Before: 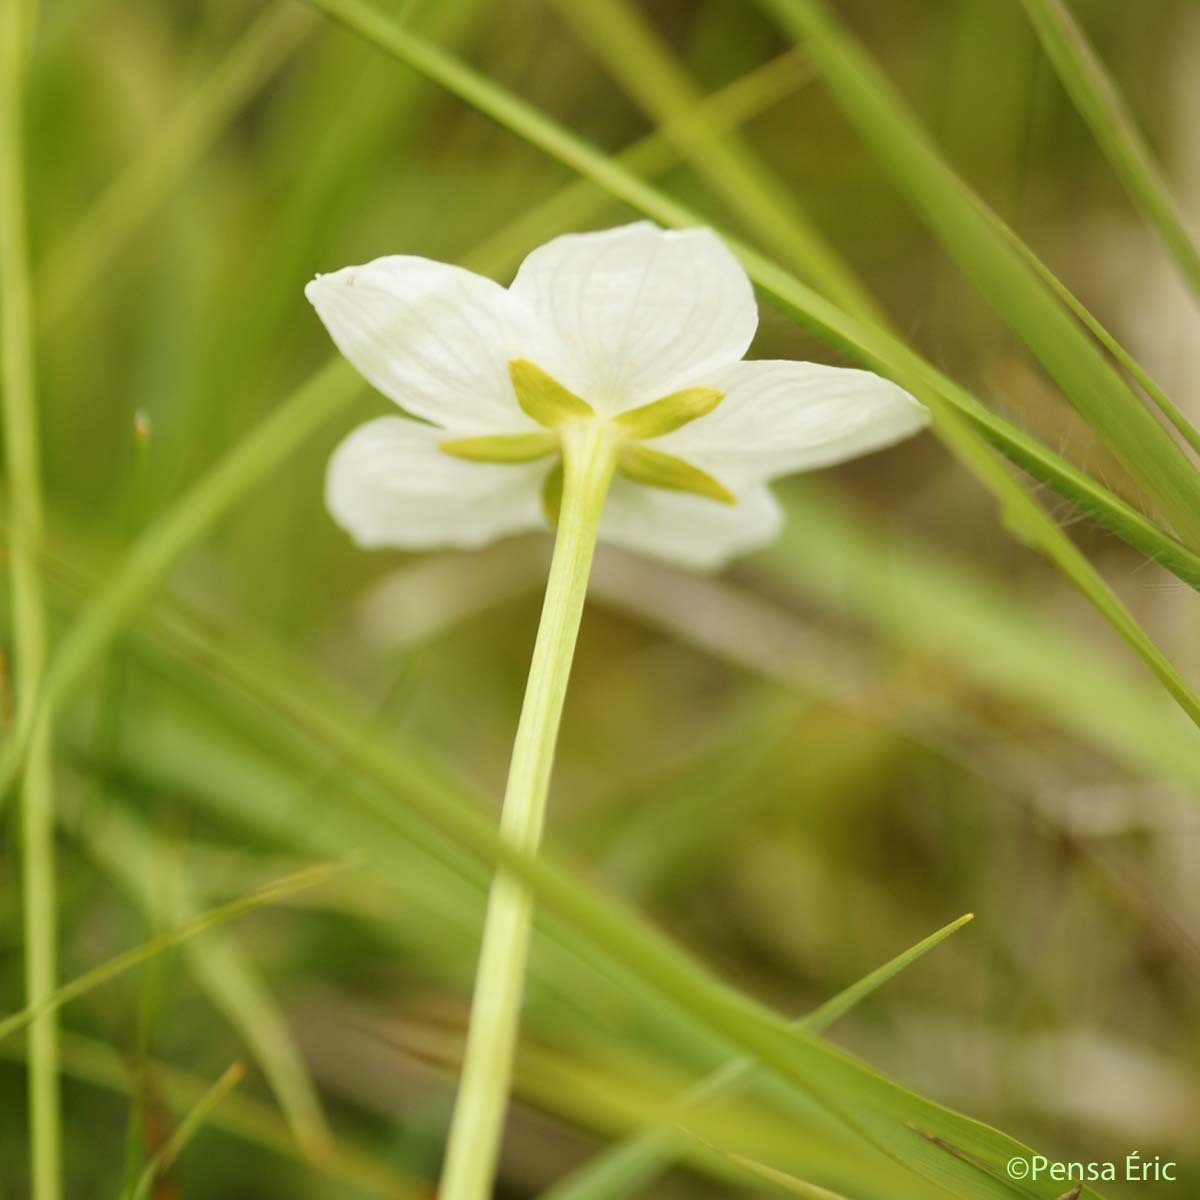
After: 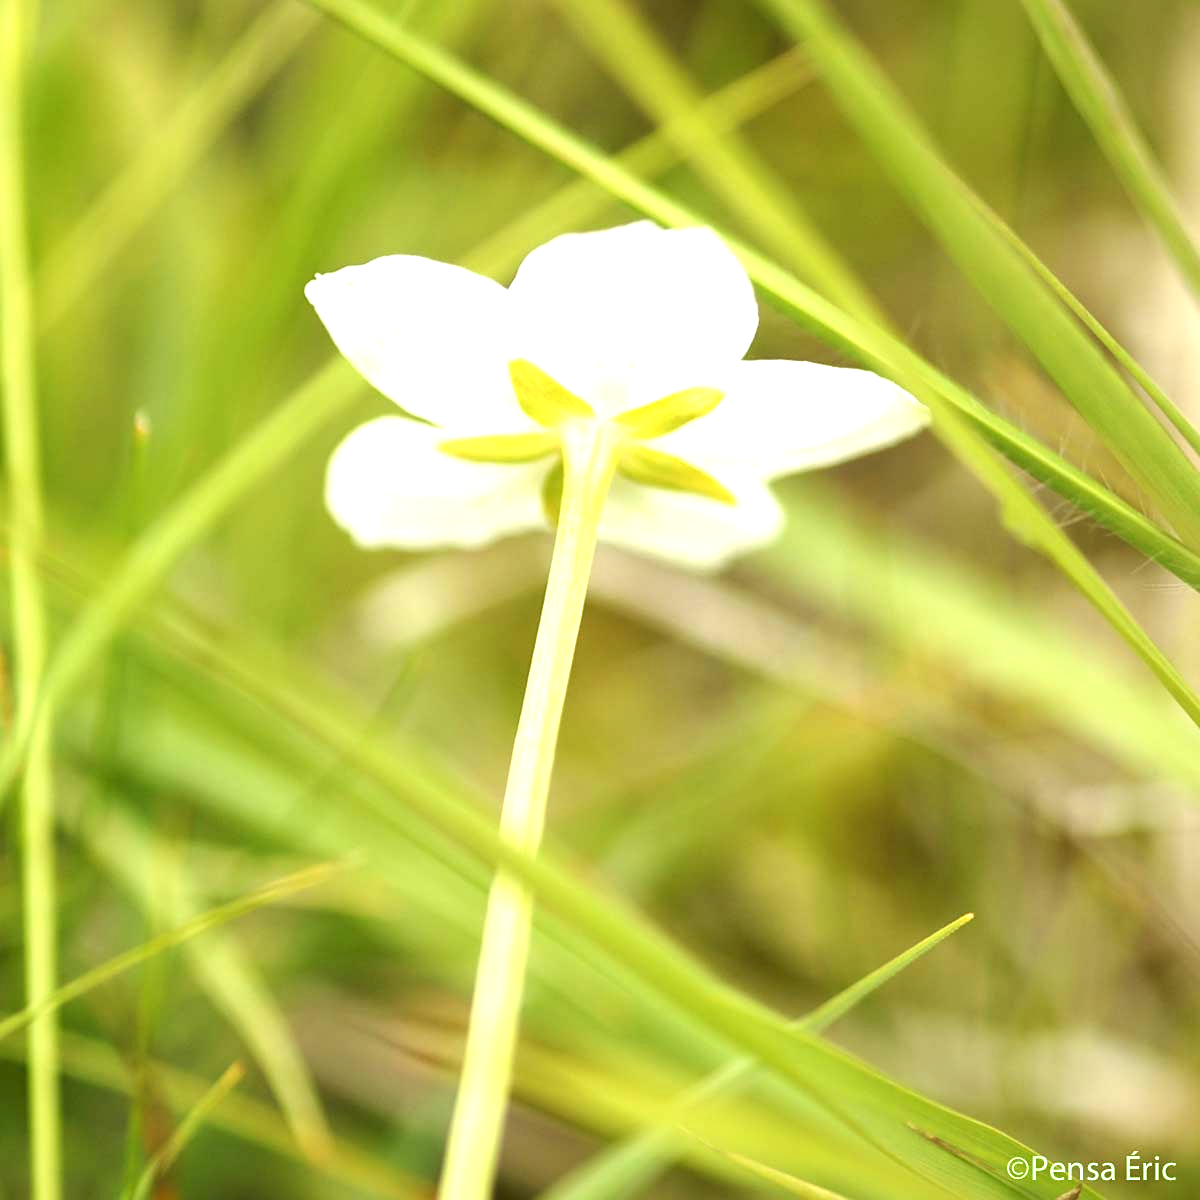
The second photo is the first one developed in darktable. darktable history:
exposure: exposure 1 EV, compensate exposure bias true, compensate highlight preservation false
sharpen: amount 0.216
